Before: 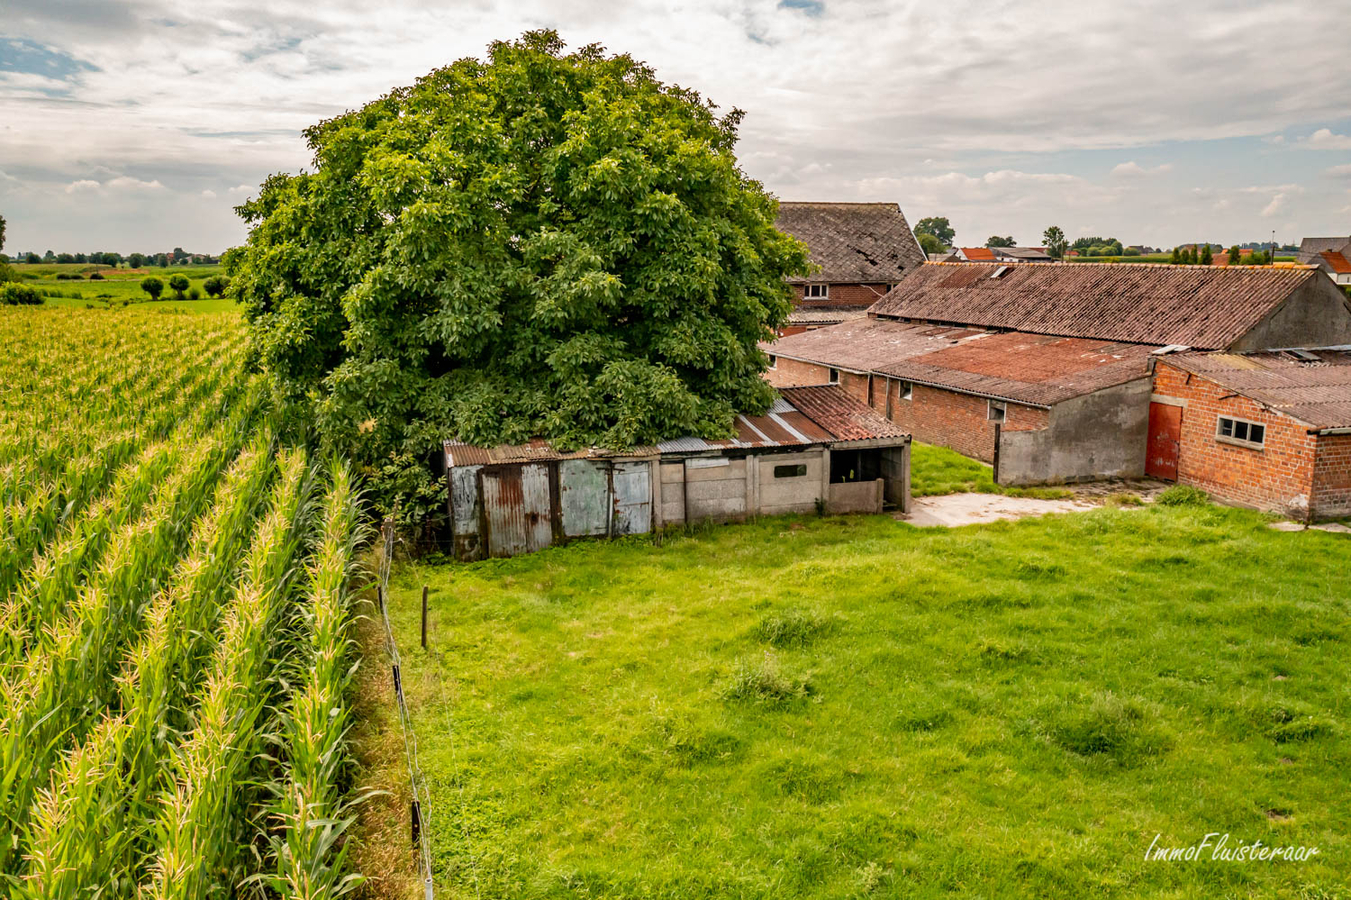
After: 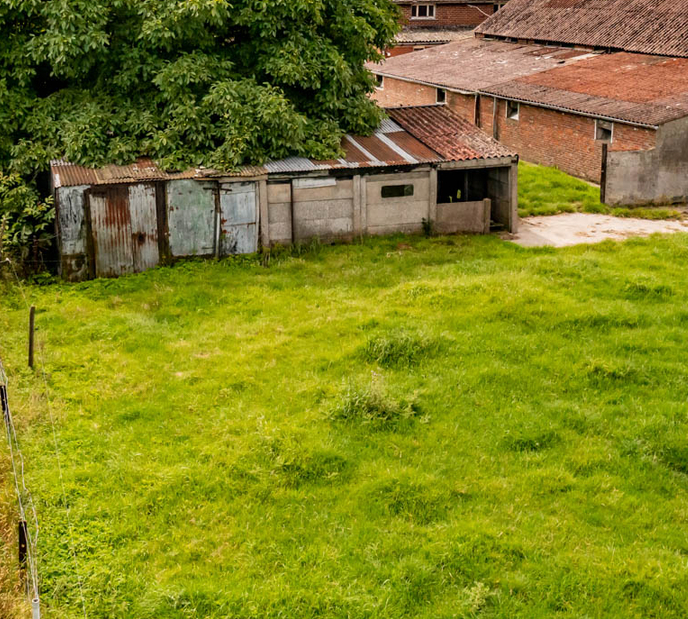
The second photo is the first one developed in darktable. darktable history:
color correction: highlights a* 0.003, highlights b* -0.283
crop and rotate: left 29.237%, top 31.152%, right 19.807%
